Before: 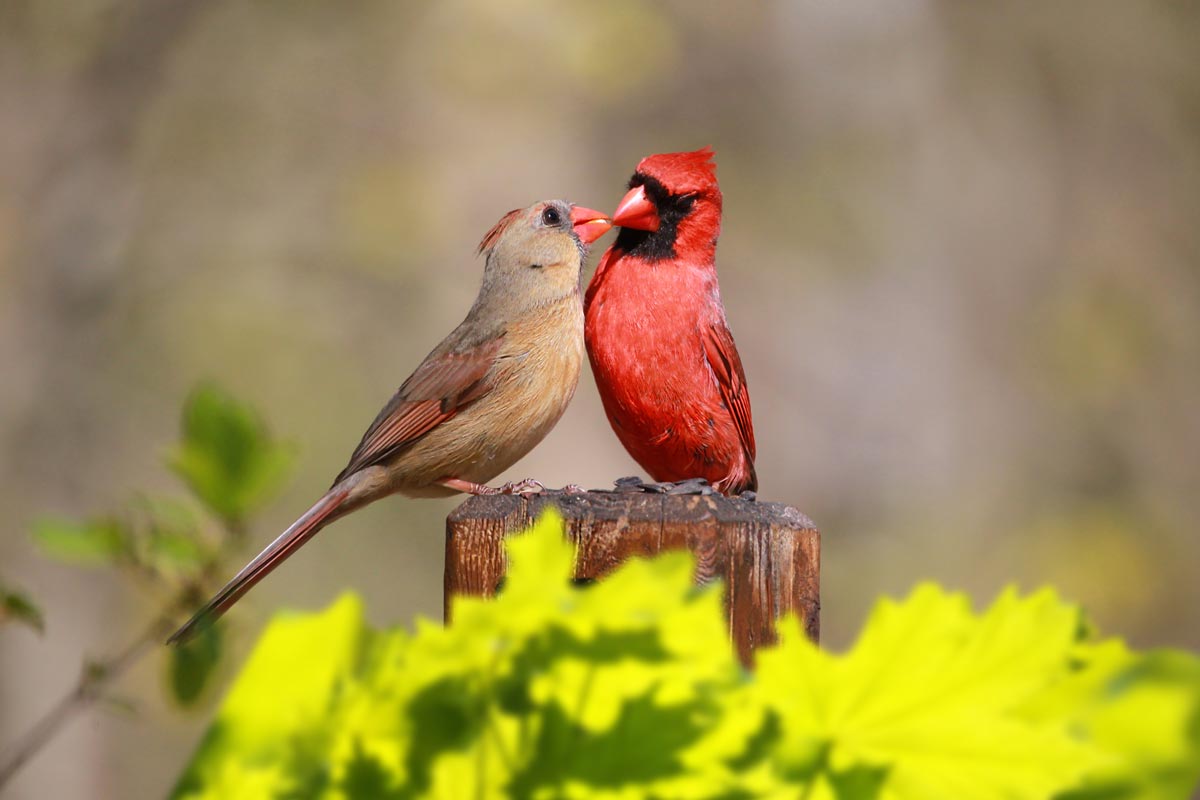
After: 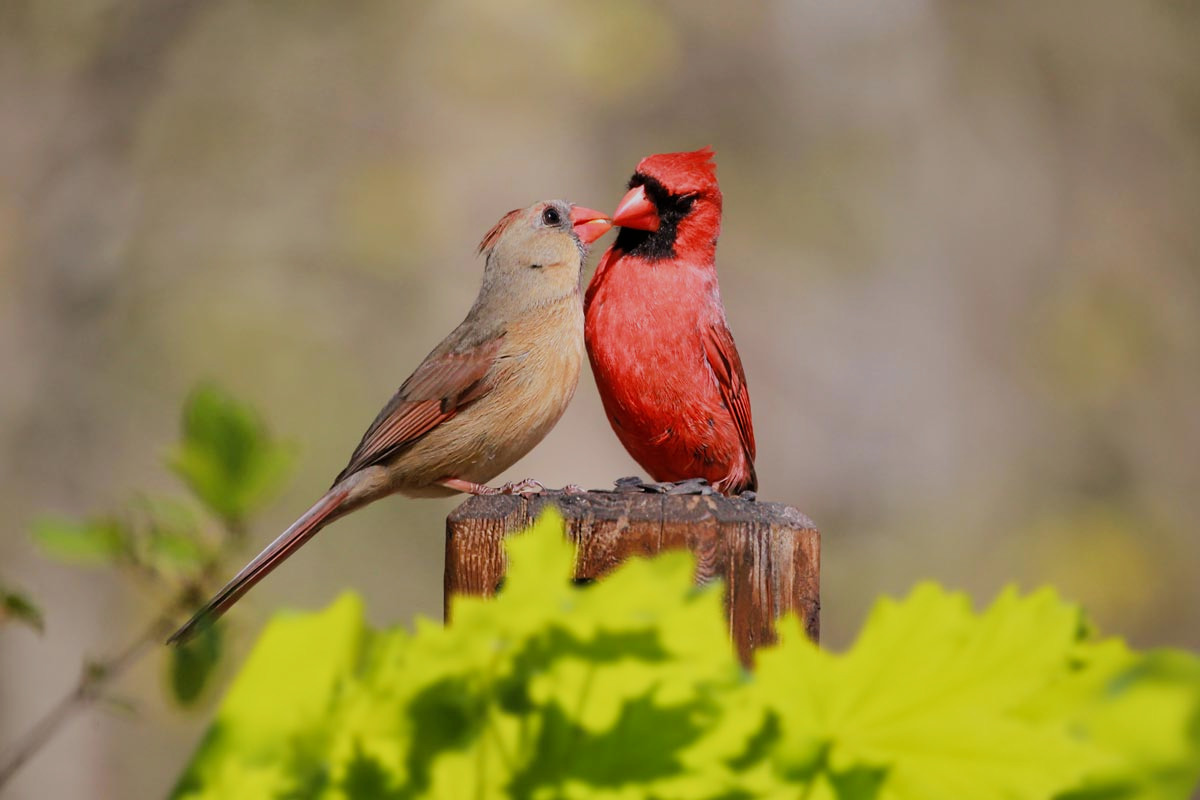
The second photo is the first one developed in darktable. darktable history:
filmic rgb: black relative exposure -8.4 EV, white relative exposure 4.67 EV, threshold 5.97 EV, hardness 3.8, iterations of high-quality reconstruction 10, enable highlight reconstruction true
shadows and highlights: shadows 47.8, highlights -41.63, soften with gaussian
